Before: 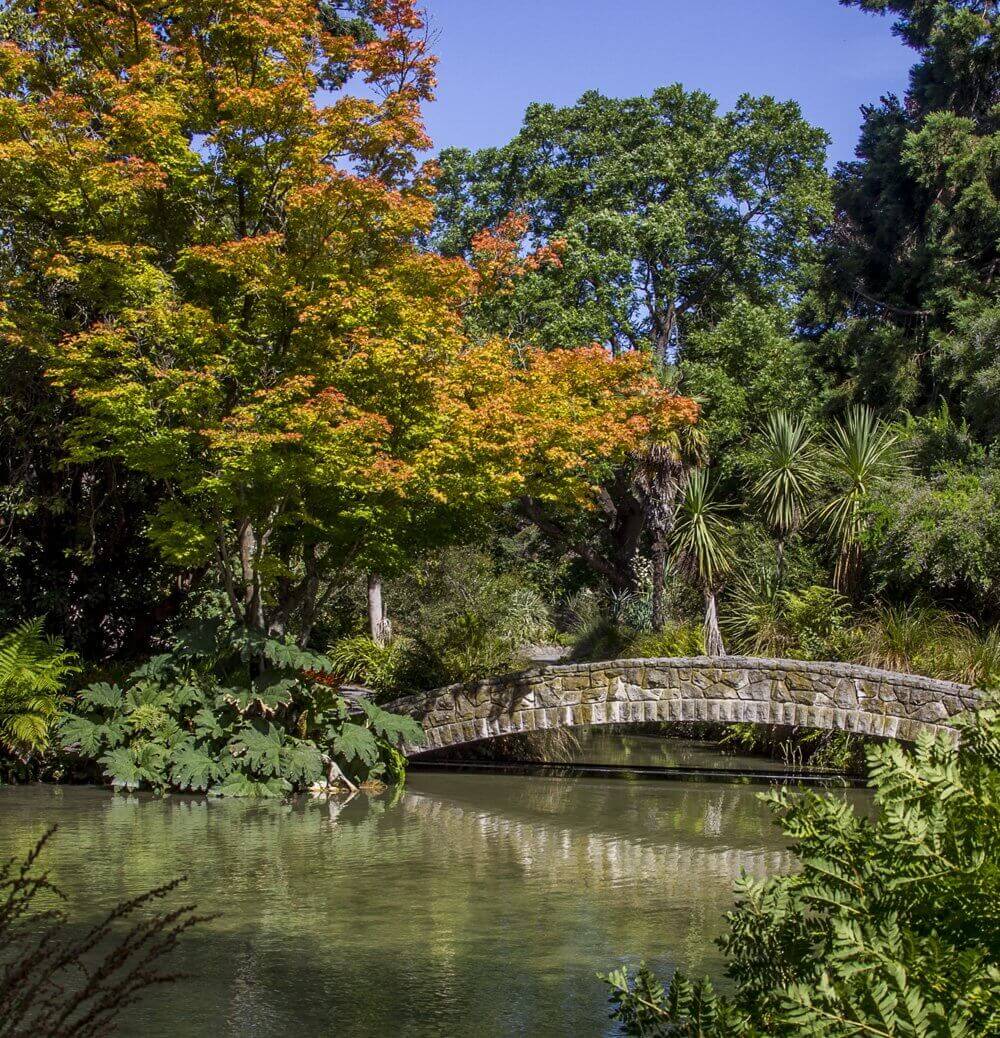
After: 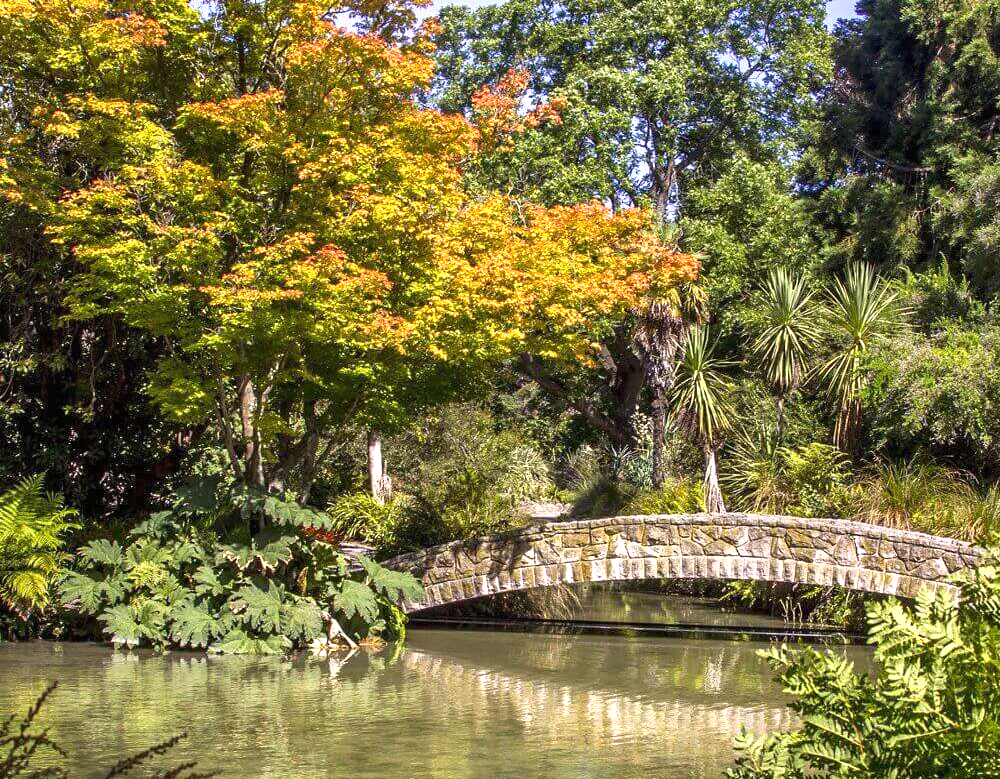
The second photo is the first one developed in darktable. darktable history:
color correction: highlights a* 6.03, highlights b* 4.76
tone equalizer: on, module defaults
crop: top 13.786%, bottom 11.137%
exposure: black level correction 0, exposure 1.102 EV, compensate highlight preservation false
